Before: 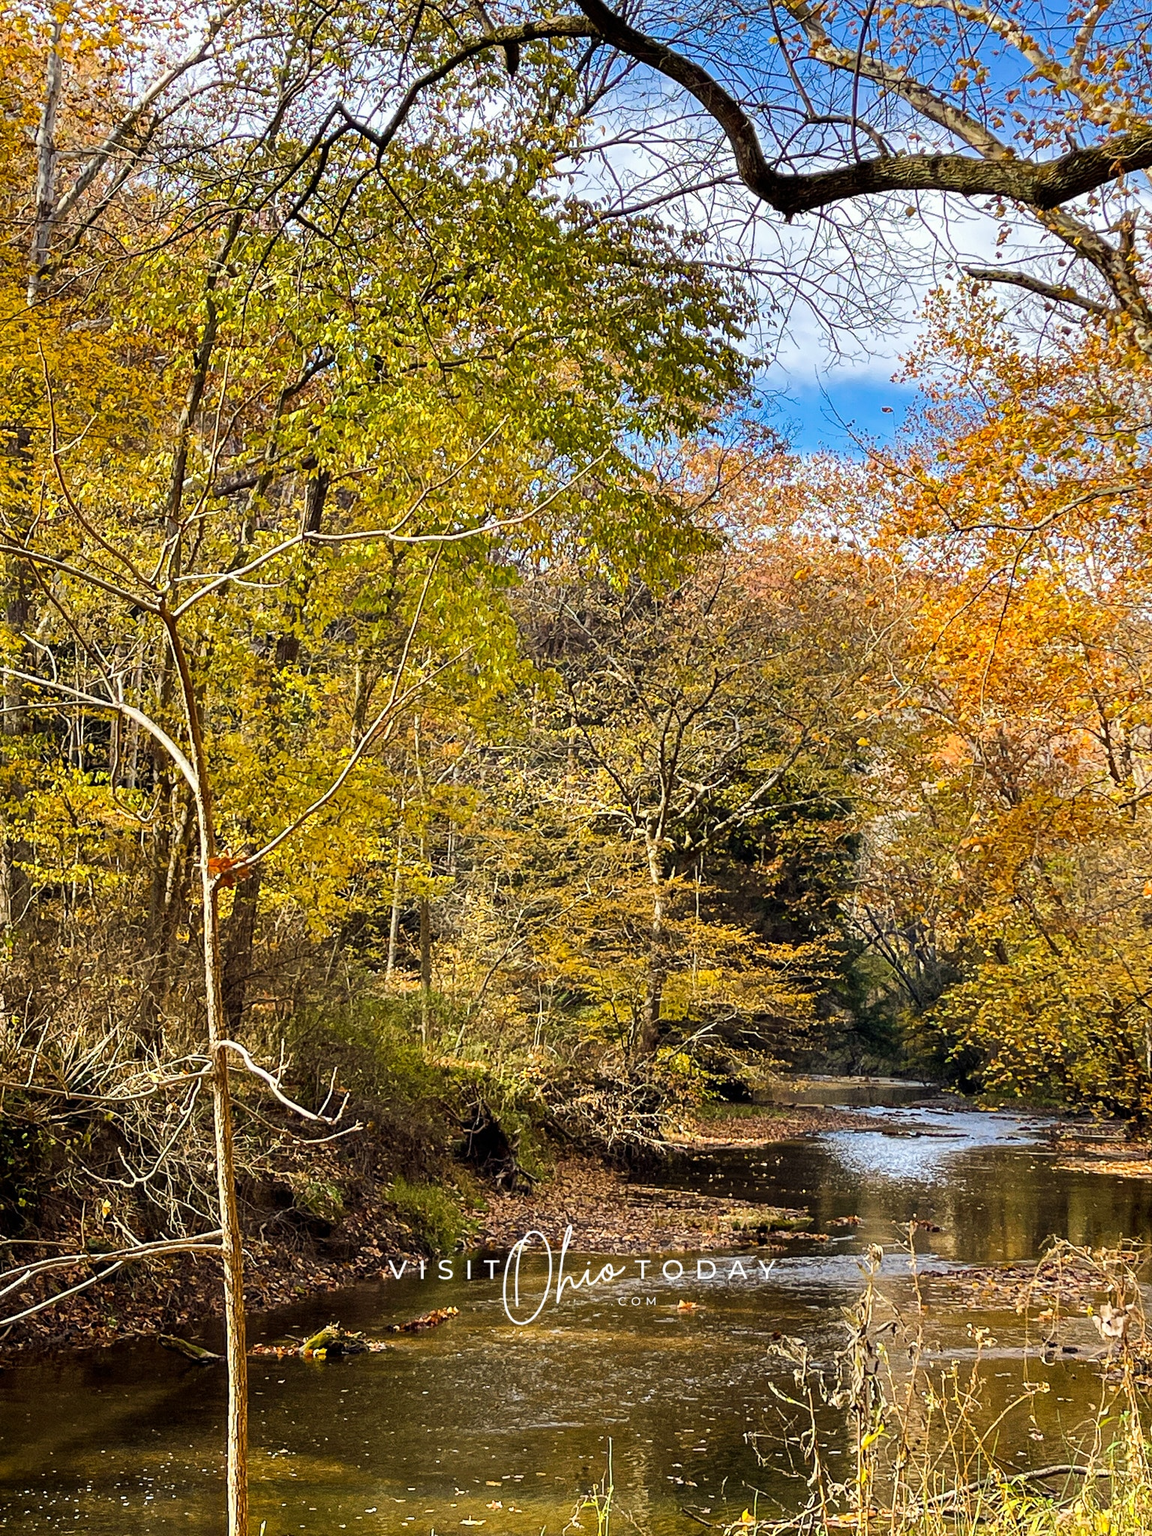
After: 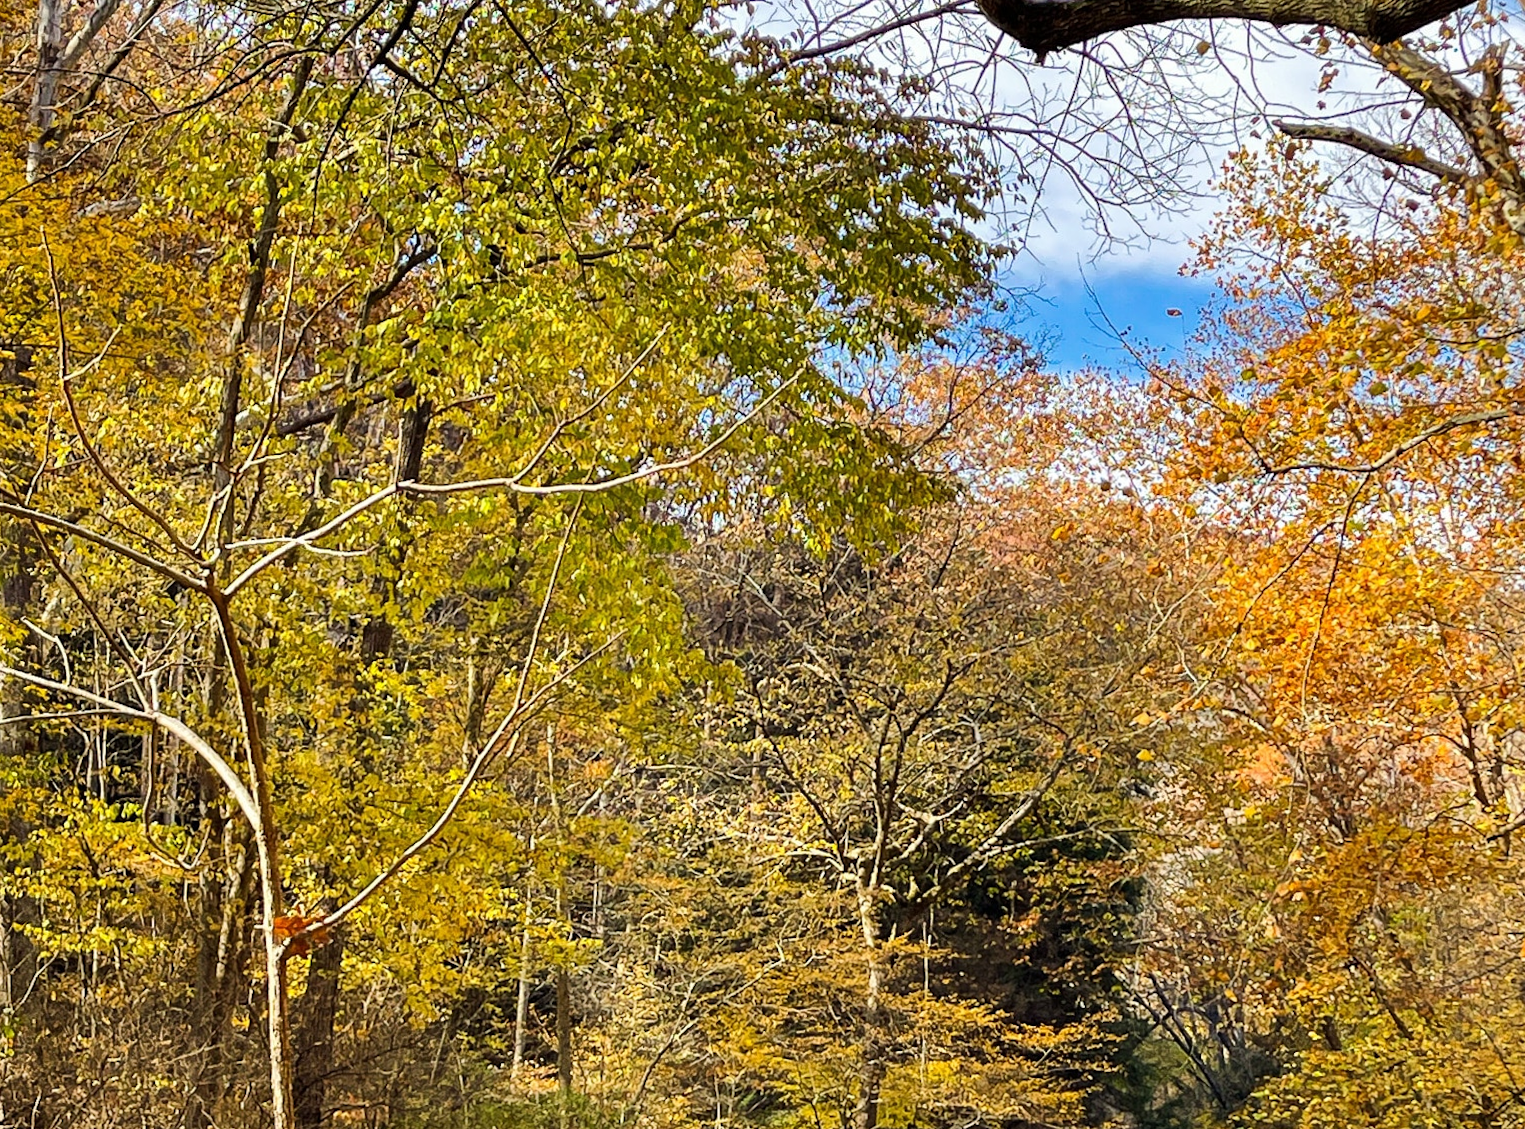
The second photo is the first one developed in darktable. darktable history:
crop and rotate: top 10.605%, bottom 33.274%
rotate and perspective: rotation -0.45°, automatic cropping original format, crop left 0.008, crop right 0.992, crop top 0.012, crop bottom 0.988
